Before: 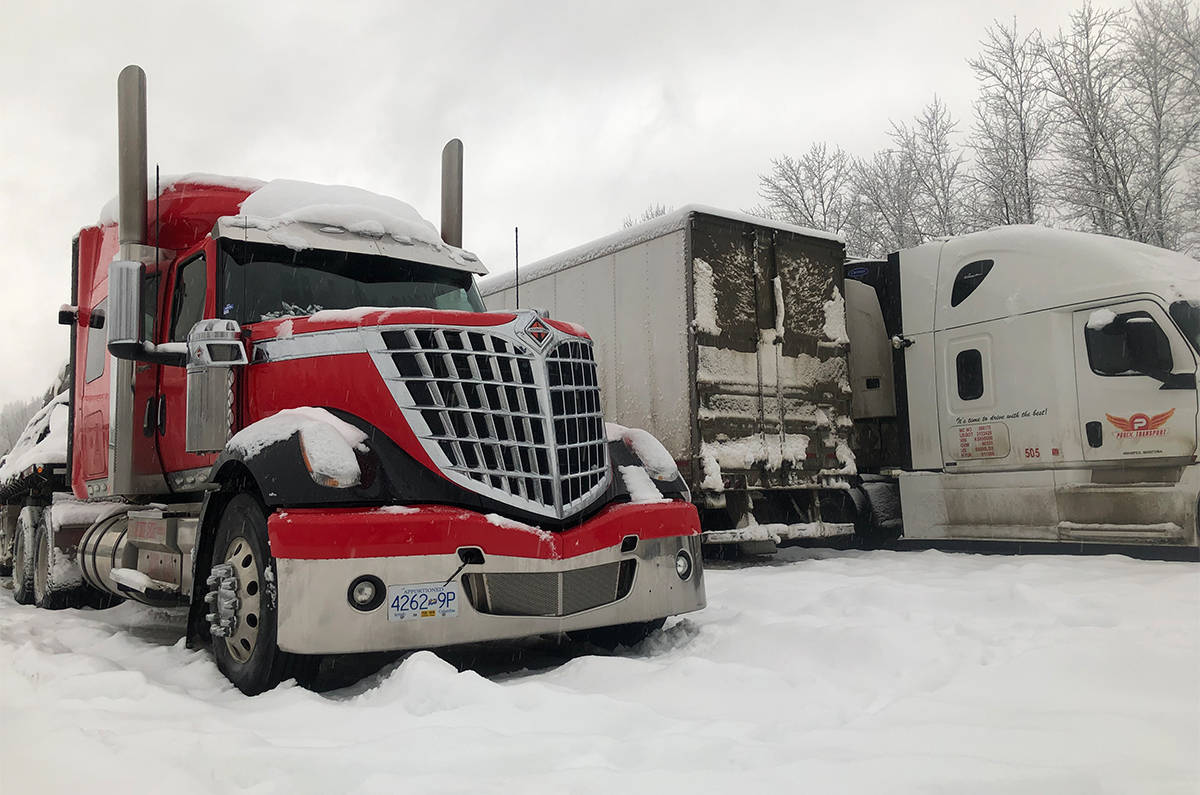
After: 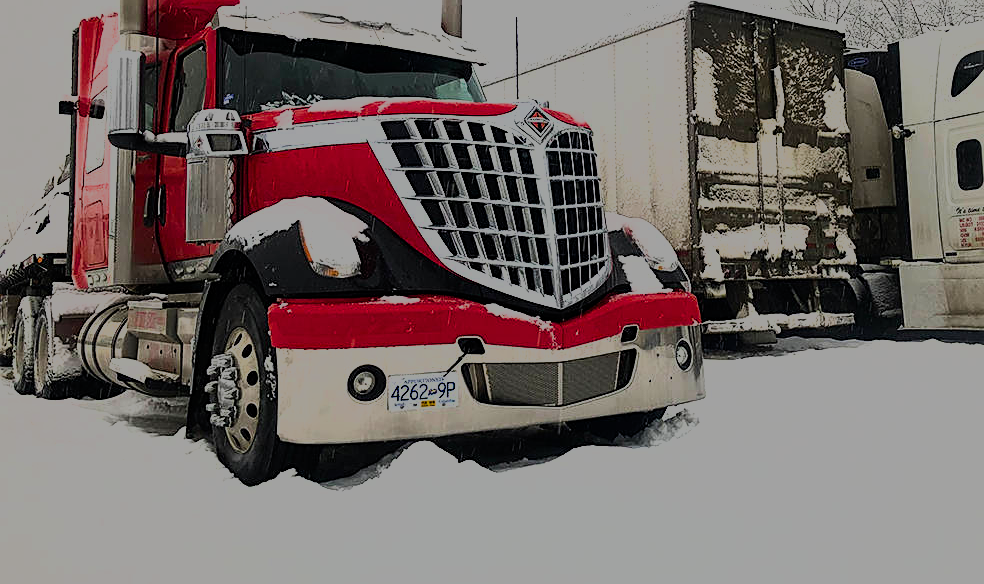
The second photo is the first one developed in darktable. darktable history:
crop: top 26.416%, right 17.937%
color balance rgb: linear chroma grading › global chroma 14.432%, perceptual saturation grading › global saturation 29.609%, global vibrance 20%
filmic rgb: black relative exposure -13.15 EV, white relative exposure 4.04 EV, threshold 3.01 EV, target white luminance 85.132%, hardness 6.29, latitude 42.92%, contrast 0.864, shadows ↔ highlights balance 9.1%, enable highlight reconstruction true
sharpen: on, module defaults
tone equalizer: -8 EV -0.717 EV, -7 EV -0.684 EV, -6 EV -0.614 EV, -5 EV -0.387 EV, -3 EV 0.392 EV, -2 EV 0.6 EV, -1 EV 0.684 EV, +0 EV 0.727 EV, edges refinement/feathering 500, mask exposure compensation -1.57 EV, preserve details no
